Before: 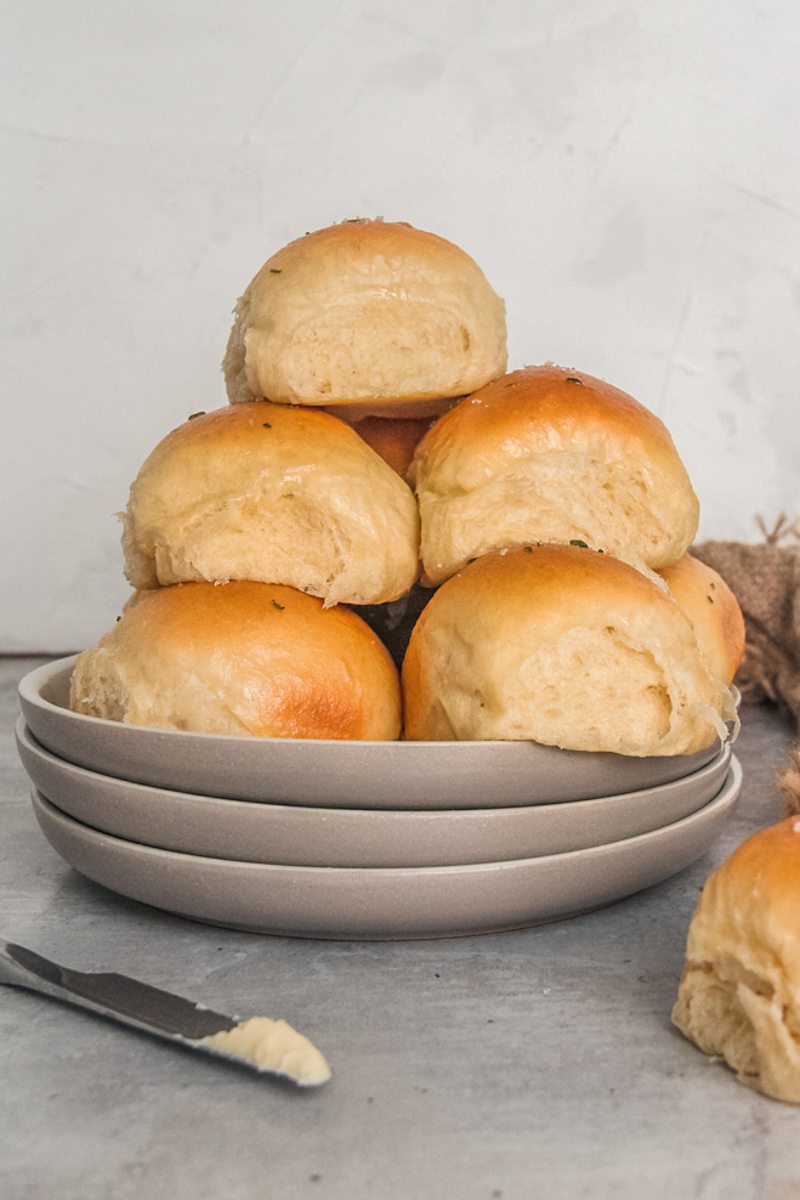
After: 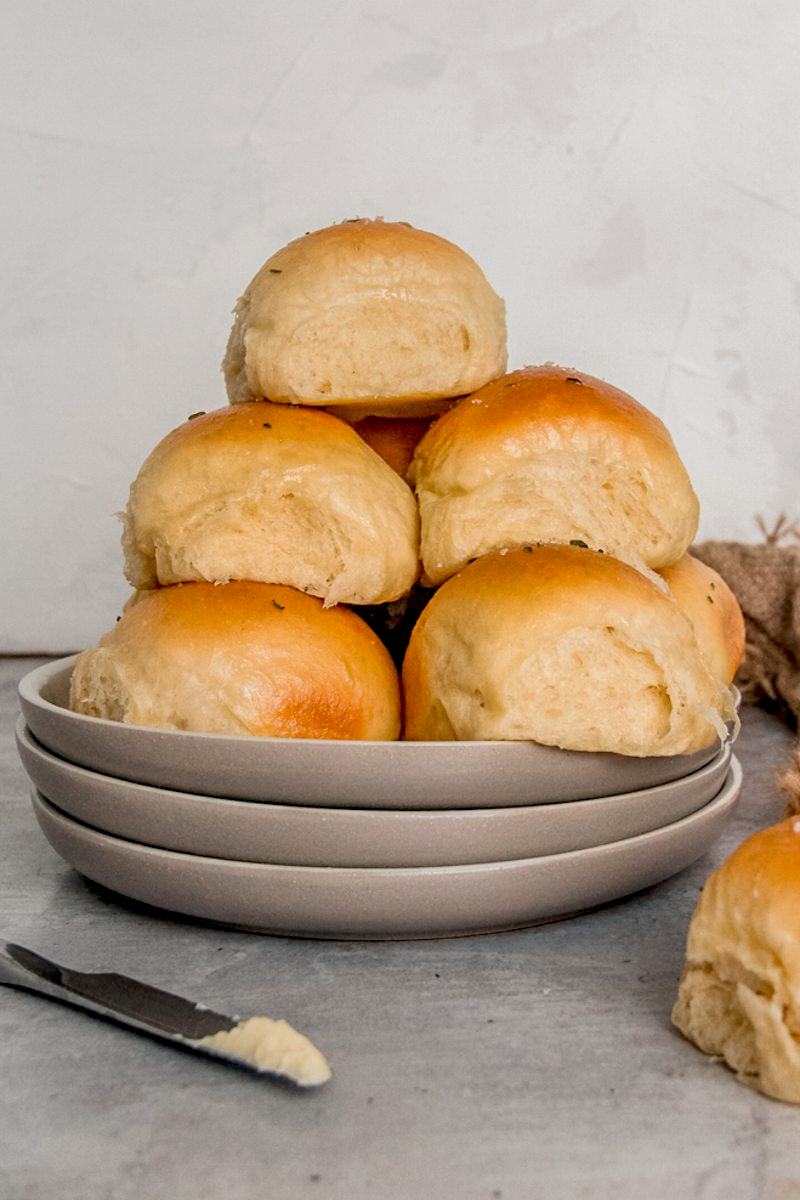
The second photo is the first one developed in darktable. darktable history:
exposure: black level correction 0.028, exposure -0.078 EV, compensate exposure bias true, compensate highlight preservation false
